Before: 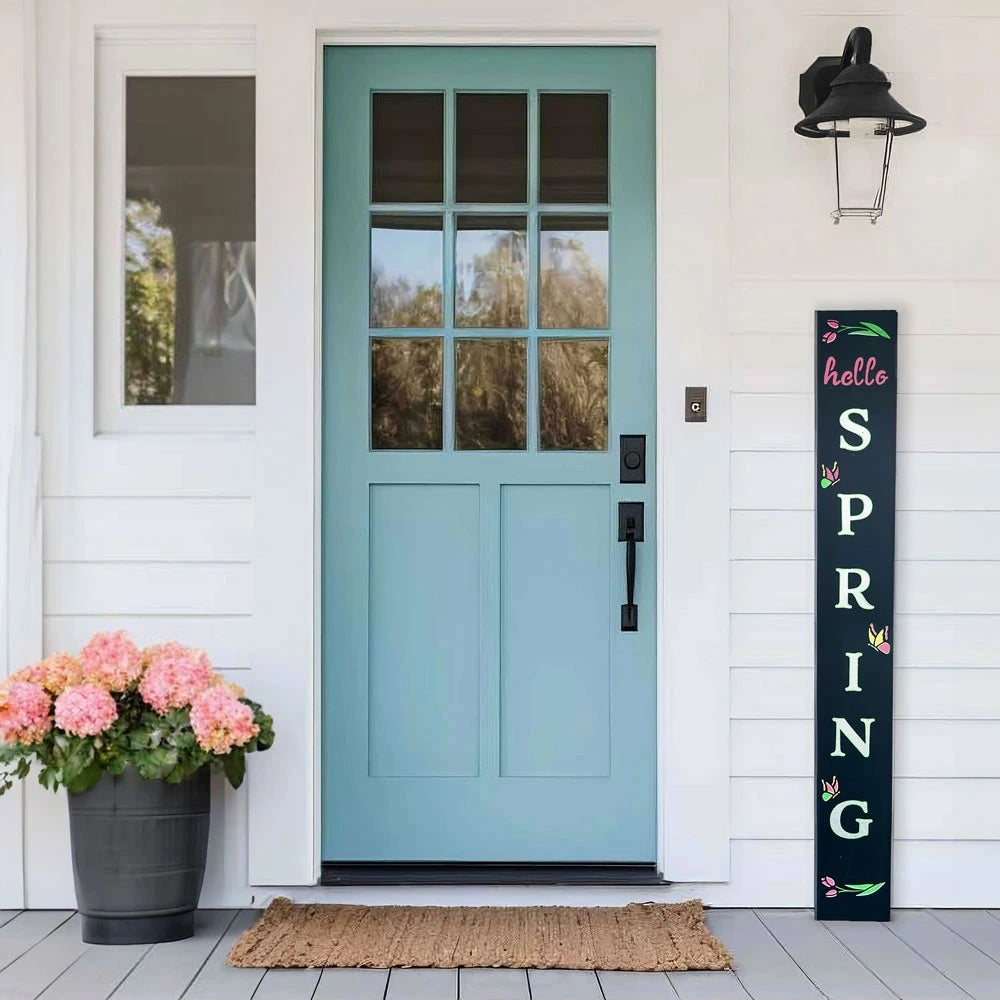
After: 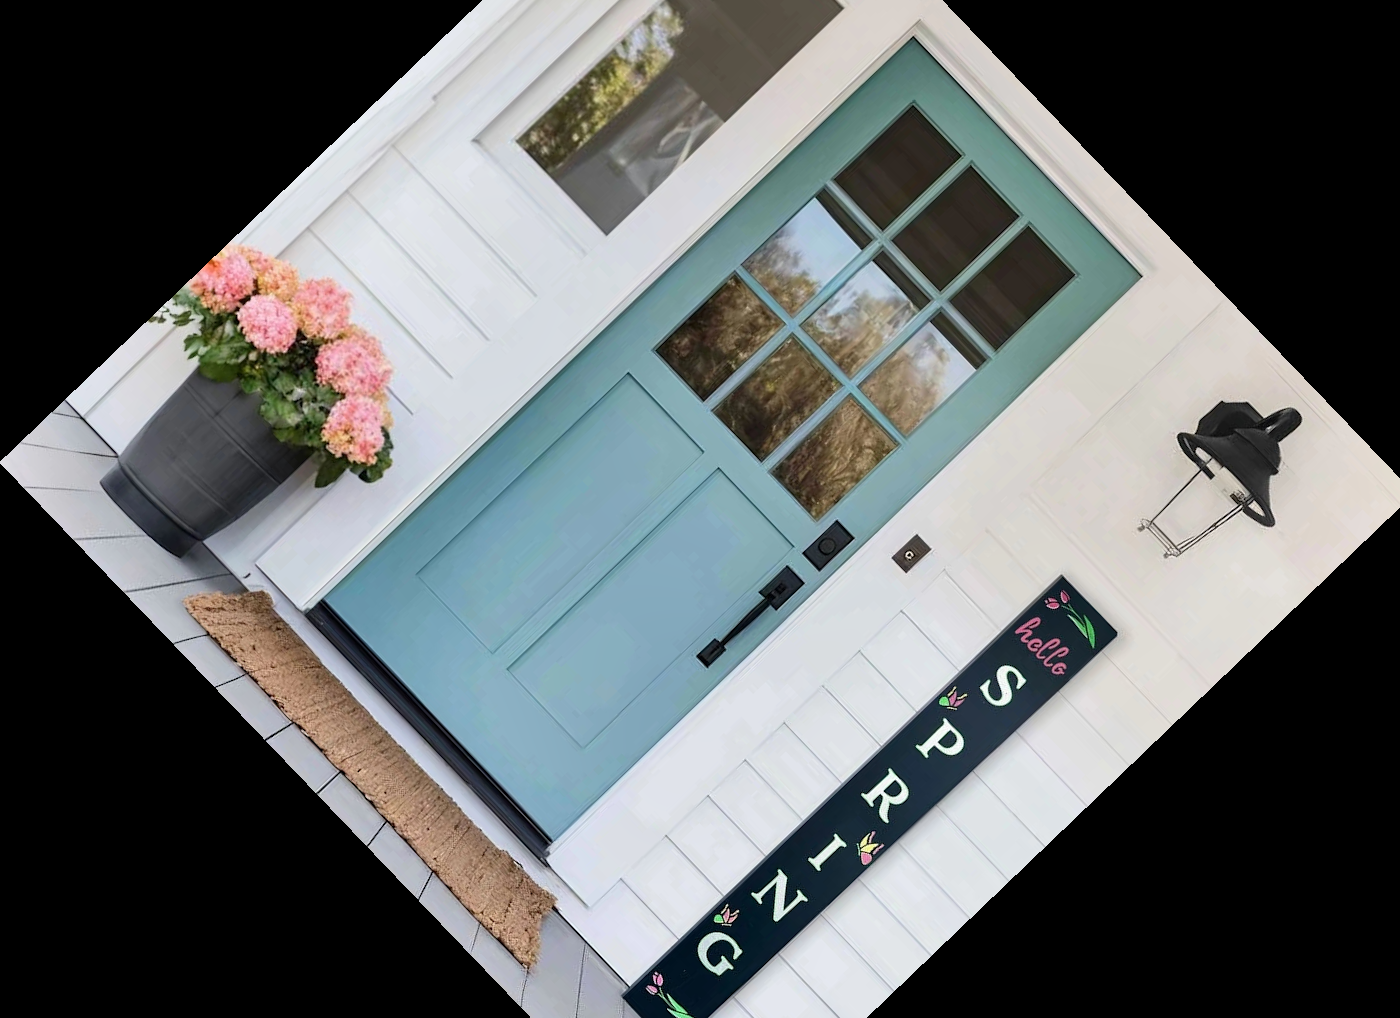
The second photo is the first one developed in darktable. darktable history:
shadows and highlights: low approximation 0.01, soften with gaussian
crop and rotate: angle -46.26°, top 16.234%, right 0.912%, bottom 11.704%
